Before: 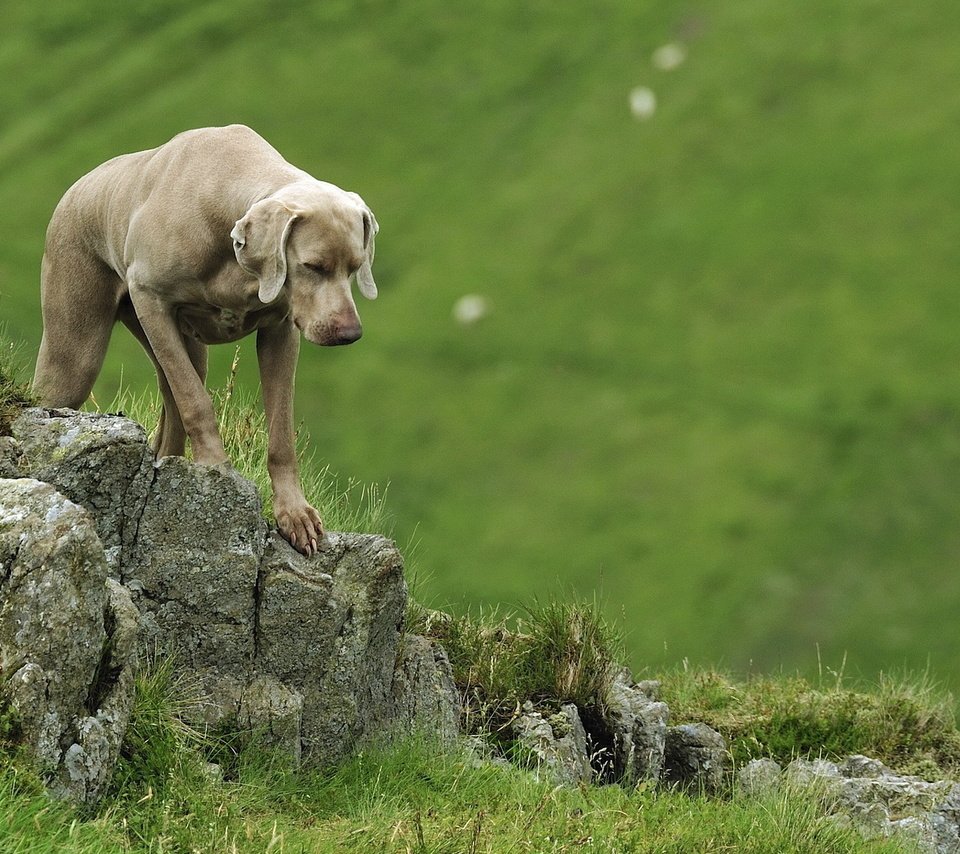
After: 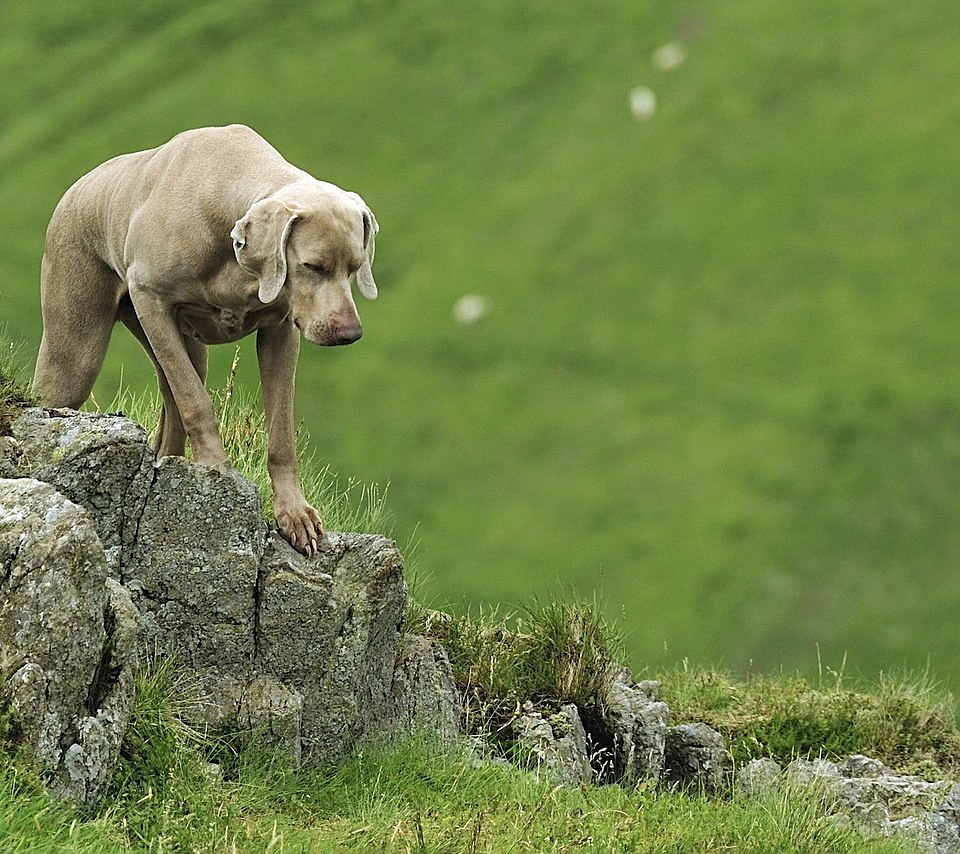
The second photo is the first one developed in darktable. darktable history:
contrast brightness saturation: contrast 0.05, brightness 0.06, saturation 0.01
color balance: on, module defaults
sharpen: on, module defaults
